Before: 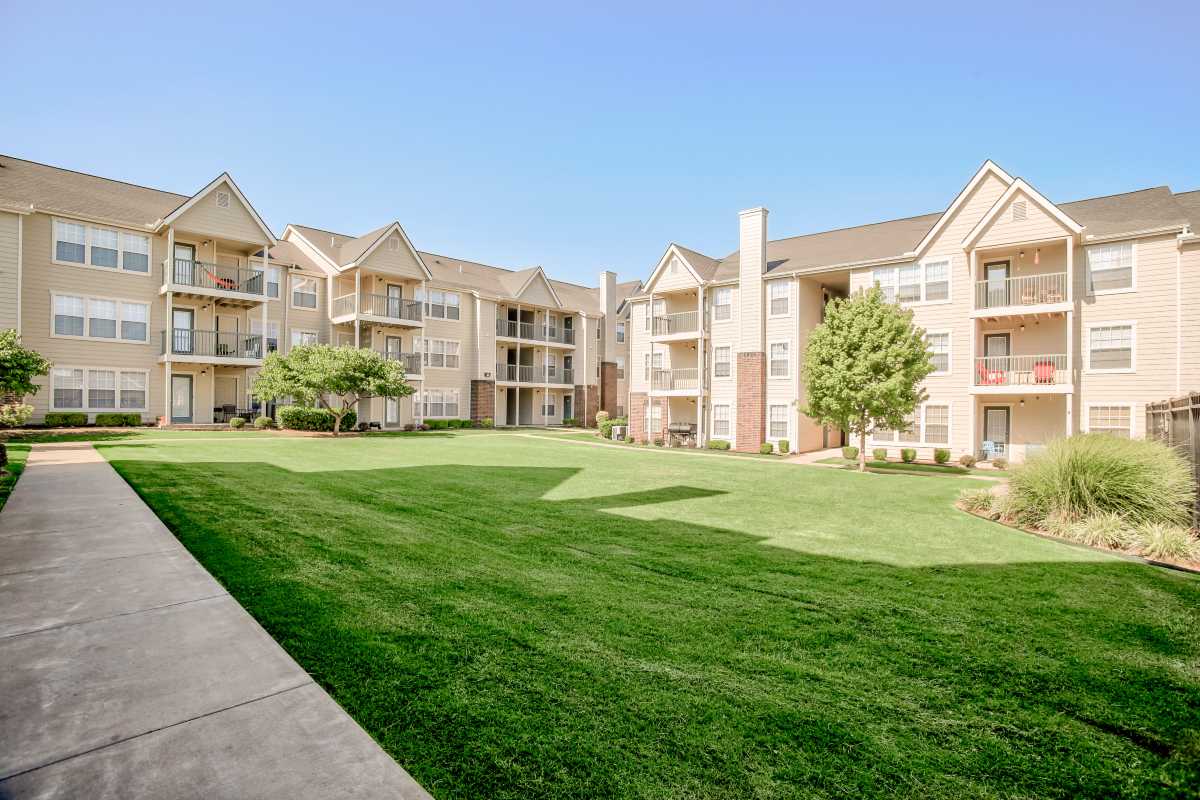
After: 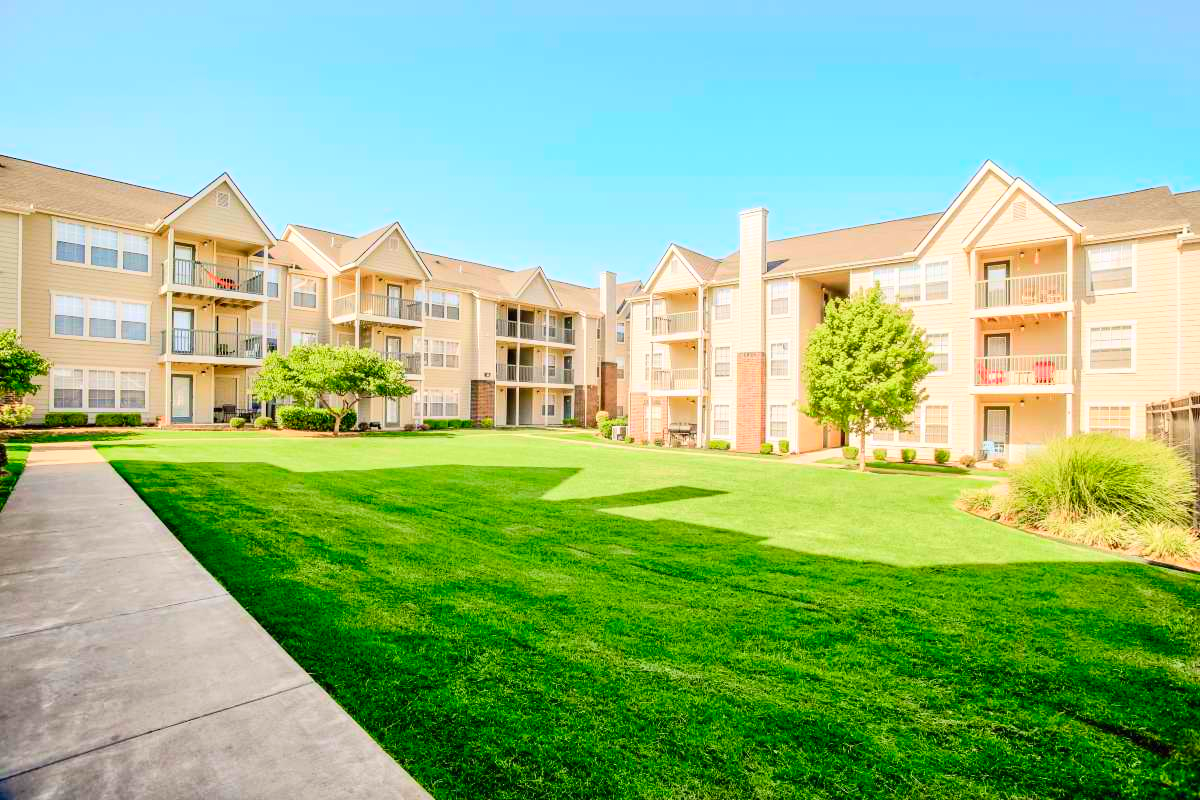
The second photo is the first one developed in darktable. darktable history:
contrast brightness saturation: contrast 0.196, brightness 0.193, saturation 0.814
